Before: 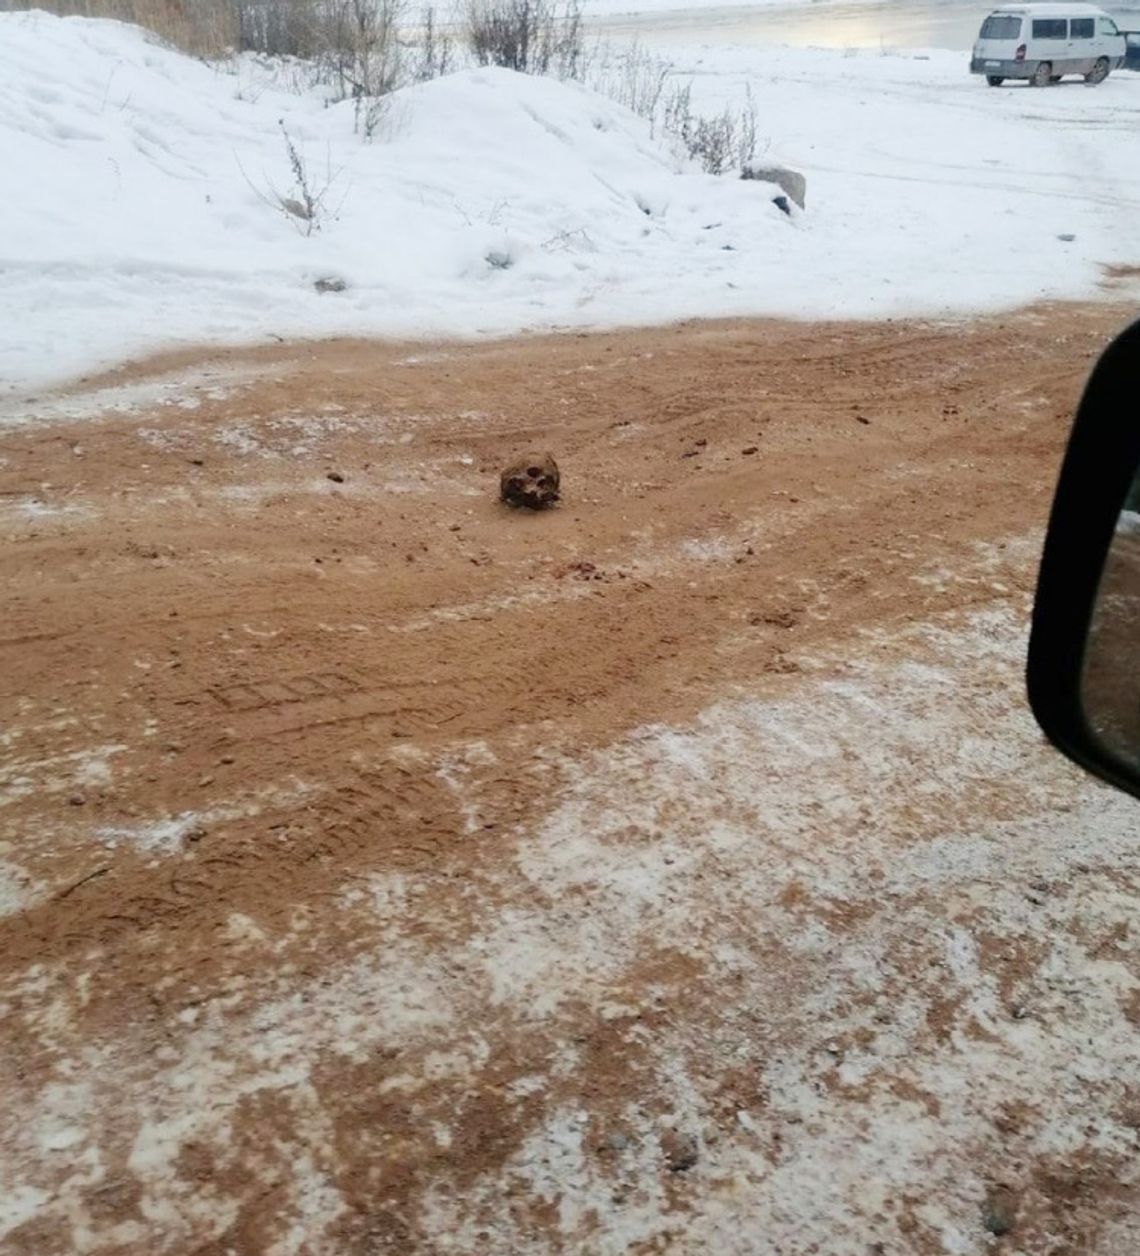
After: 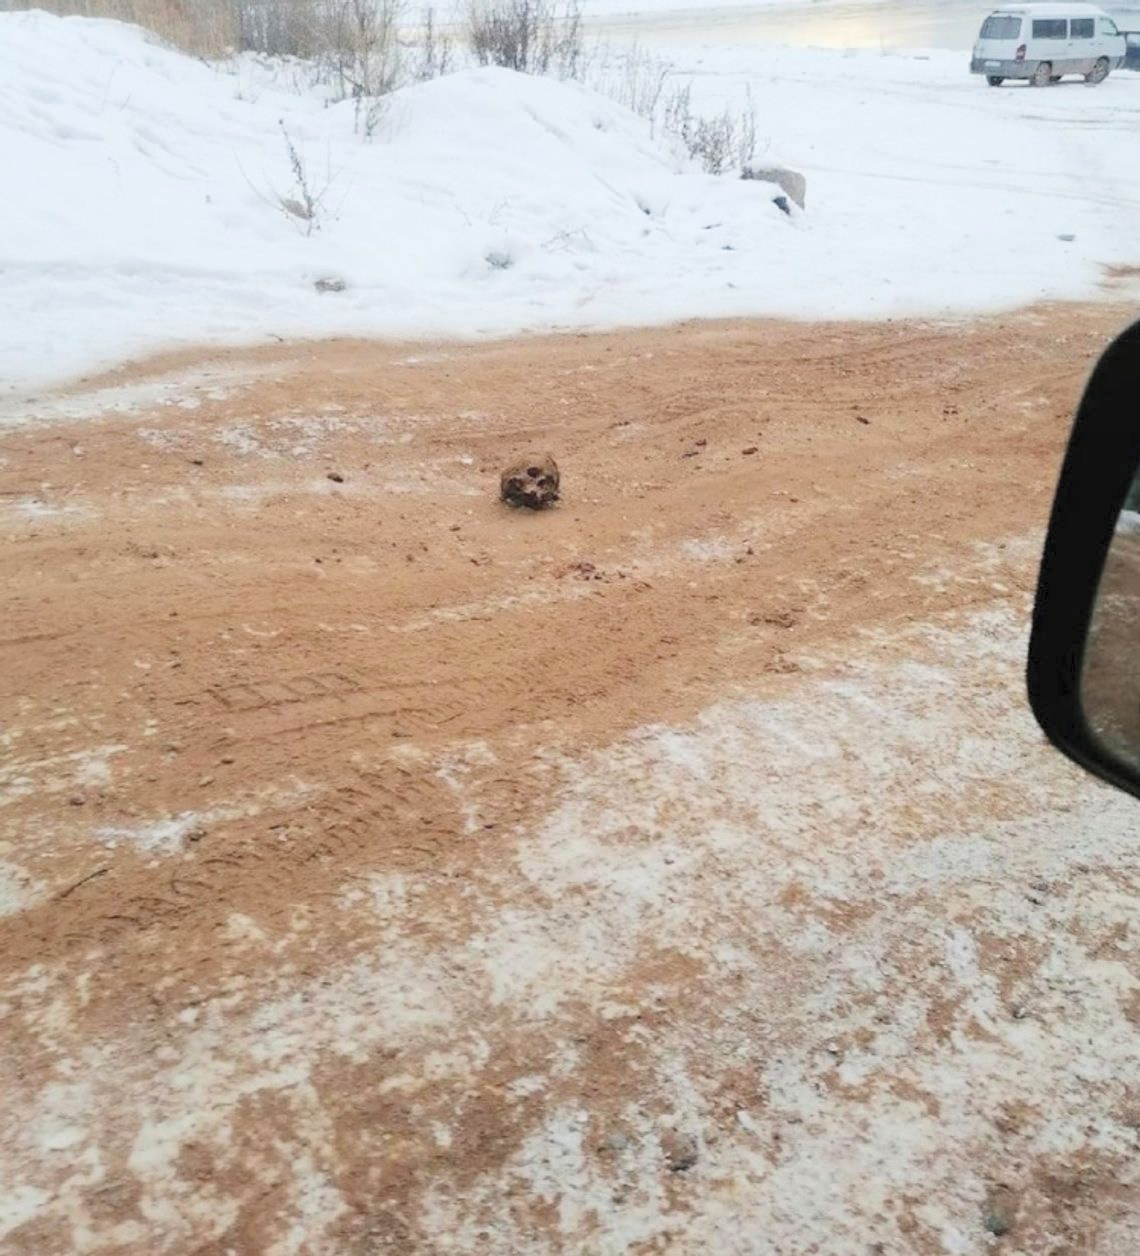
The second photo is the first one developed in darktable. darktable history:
contrast brightness saturation: brightness 0.273
